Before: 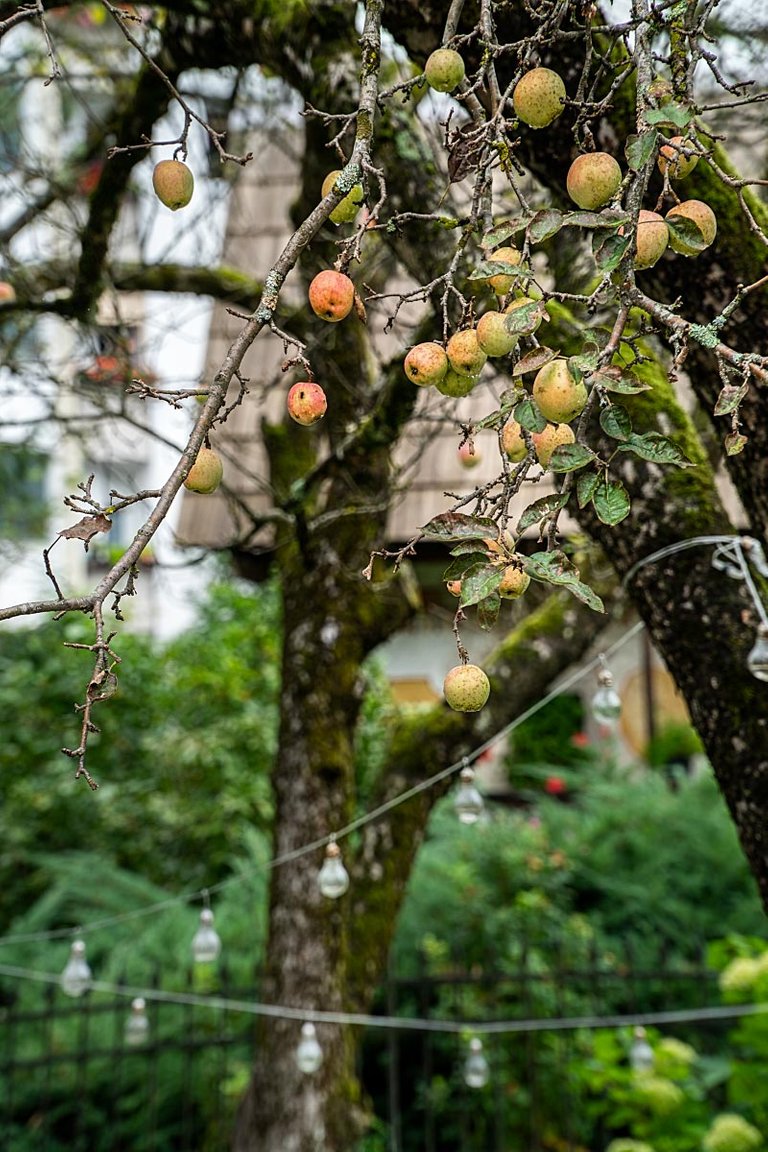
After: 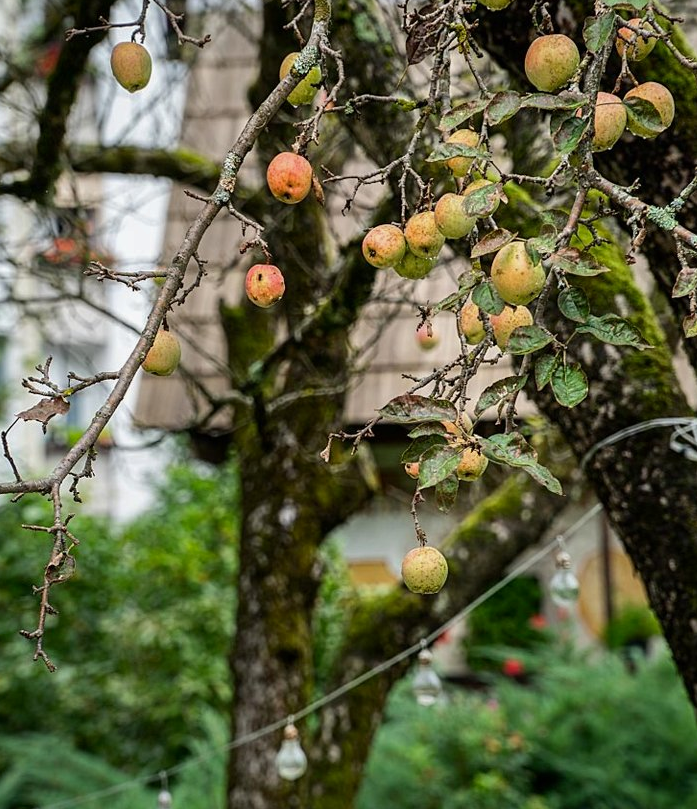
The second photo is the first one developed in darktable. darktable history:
crop: left 5.596%, top 10.314%, right 3.534%, bottom 19.395%
shadows and highlights: shadows -20, white point adjustment -2, highlights -35
